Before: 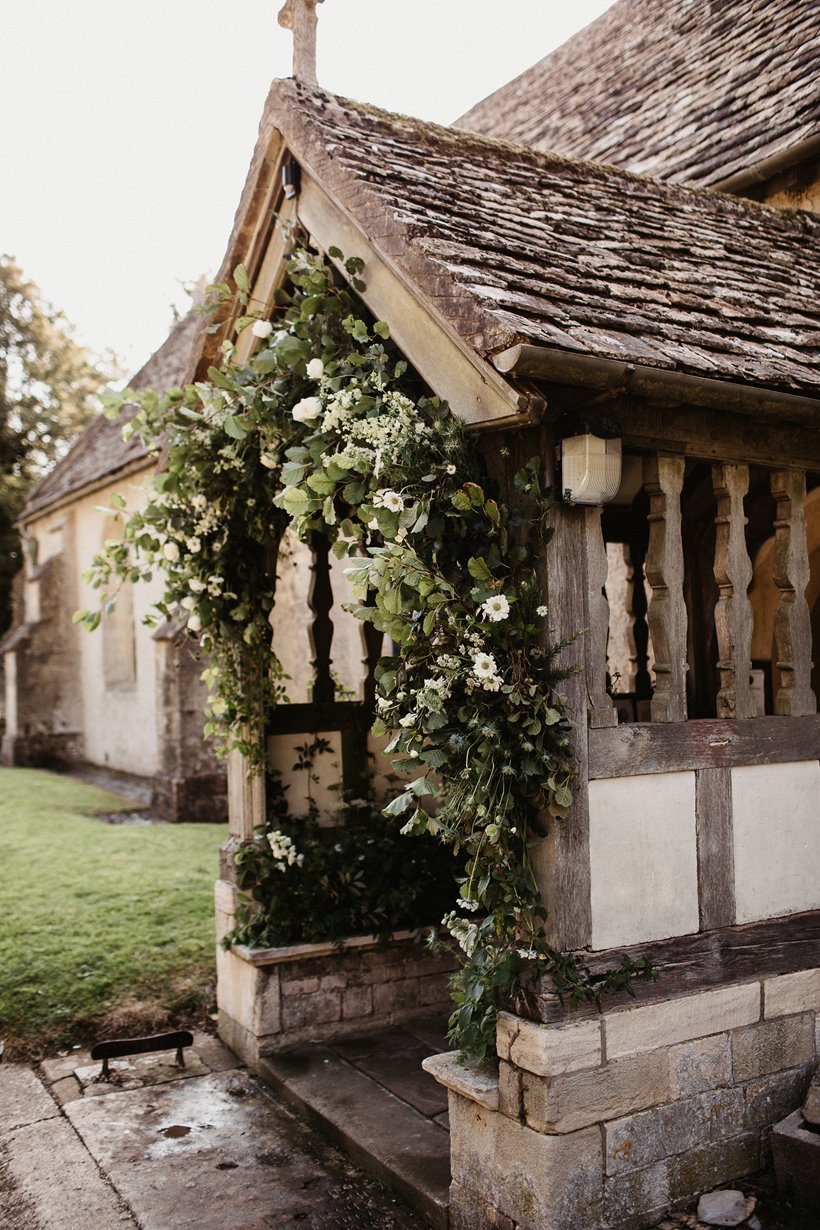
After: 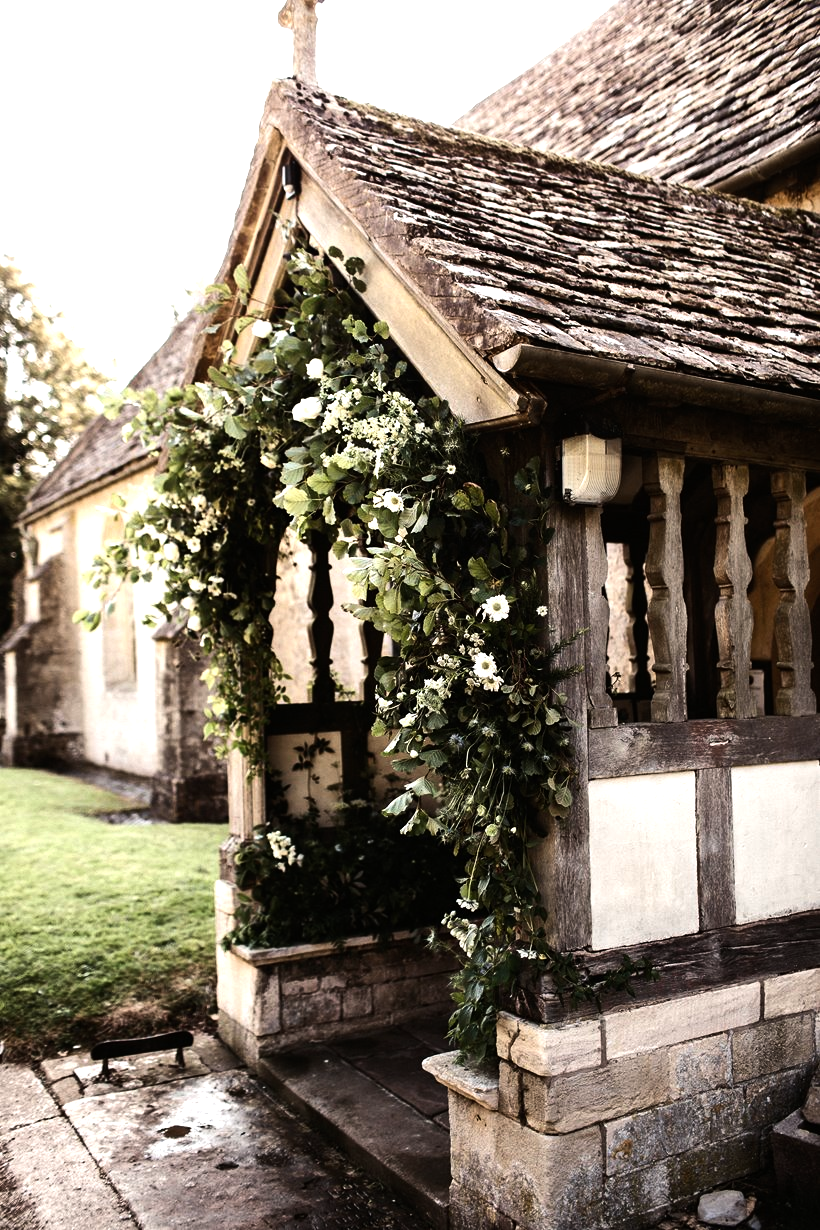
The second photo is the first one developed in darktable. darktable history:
tone equalizer: -8 EV -1.08 EV, -7 EV -1.01 EV, -6 EV -0.867 EV, -5 EV -0.578 EV, -3 EV 0.578 EV, -2 EV 0.867 EV, -1 EV 1.01 EV, +0 EV 1.08 EV, edges refinement/feathering 500, mask exposure compensation -1.57 EV, preserve details no
